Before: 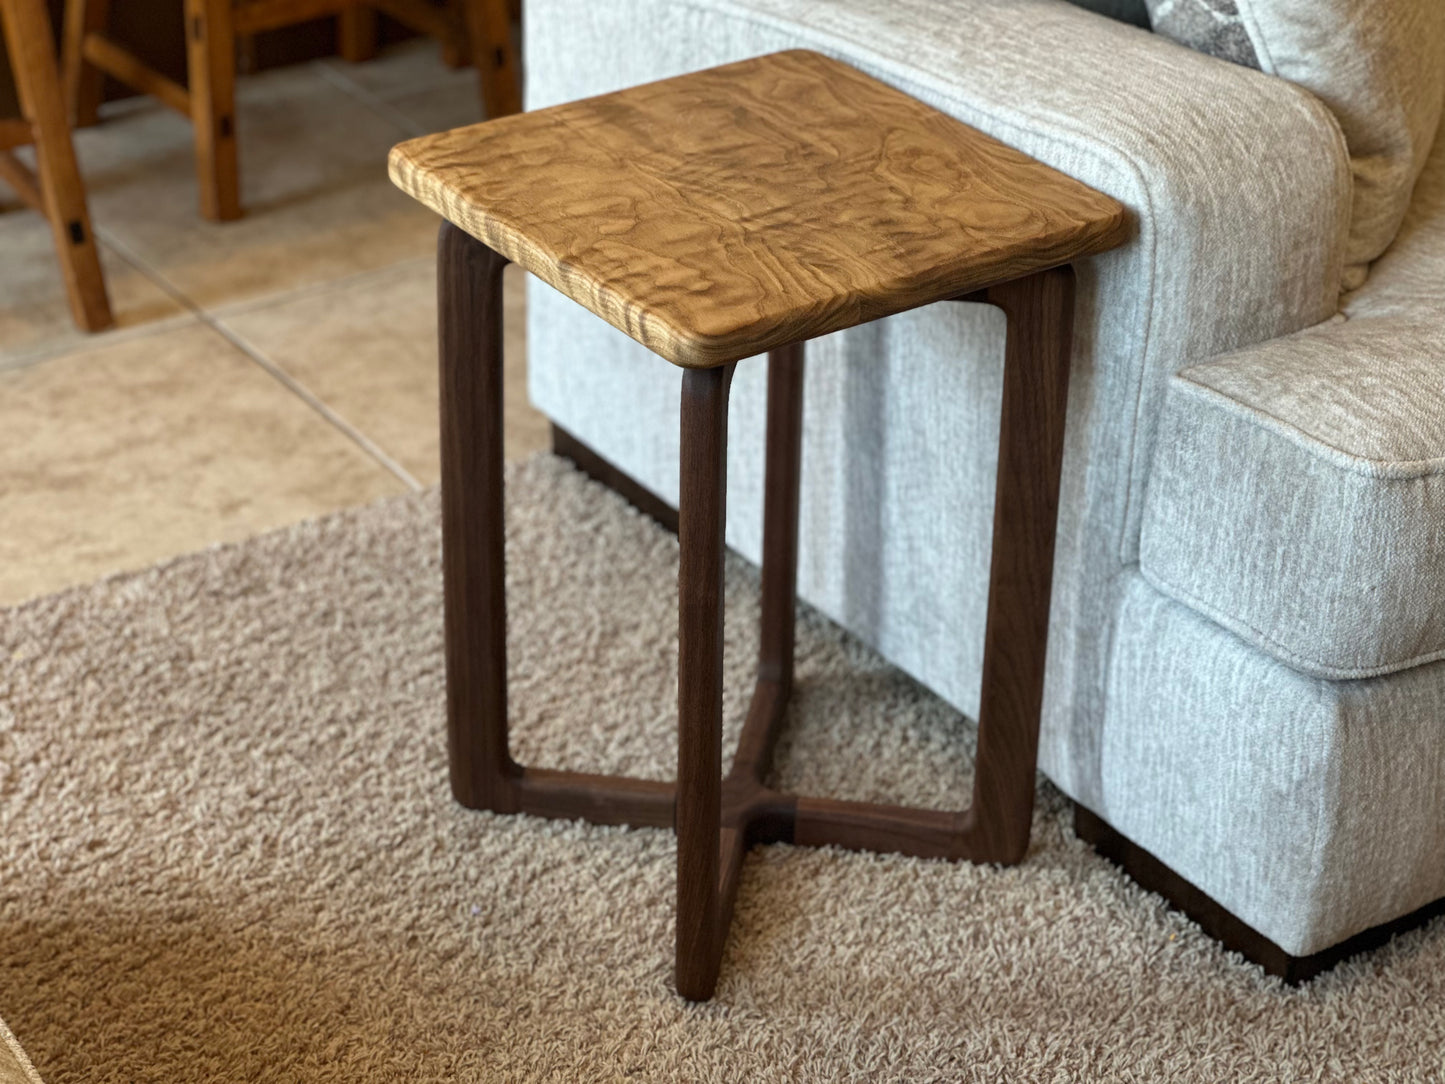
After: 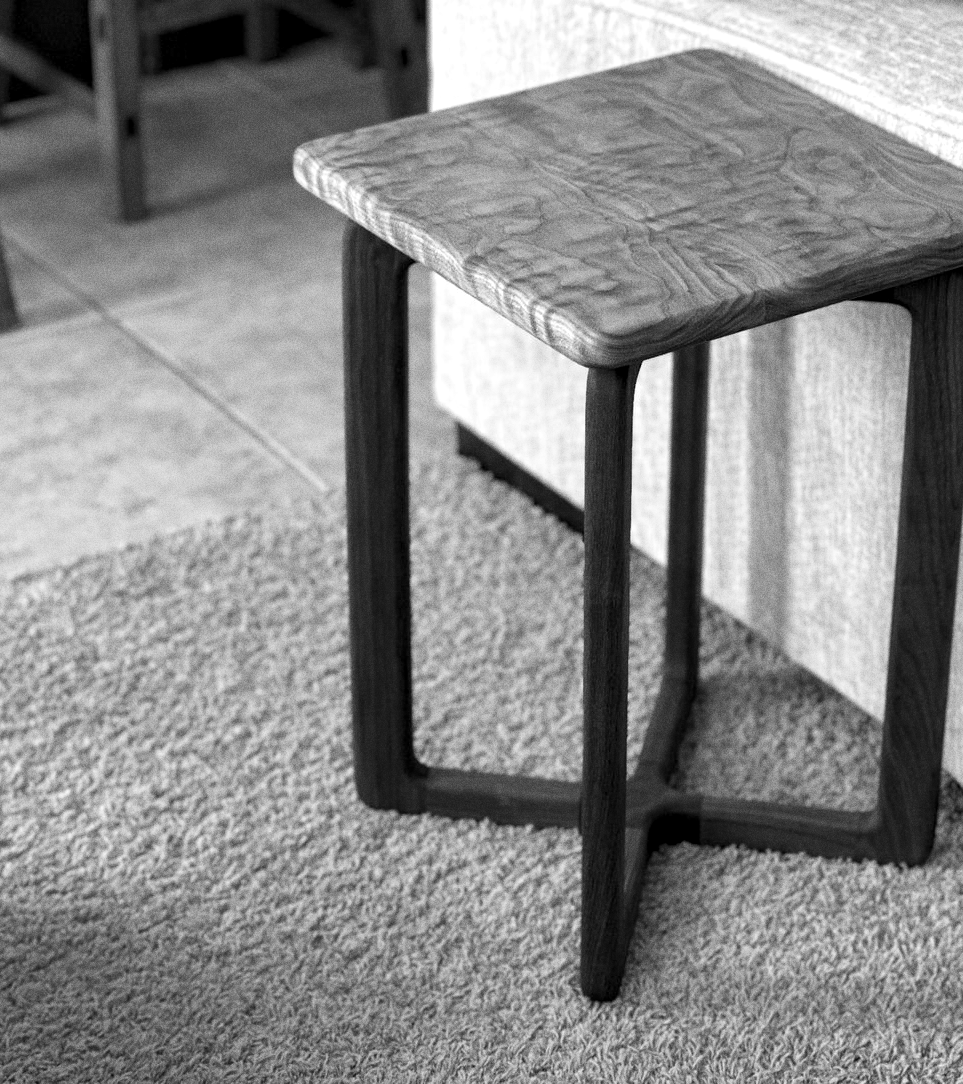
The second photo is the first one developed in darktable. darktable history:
monochrome: on, module defaults
grain: coarseness 8.68 ISO, strength 31.94%
crop and rotate: left 6.617%, right 26.717%
exposure: black level correction 0.005, exposure 0.286 EV, compensate highlight preservation false
